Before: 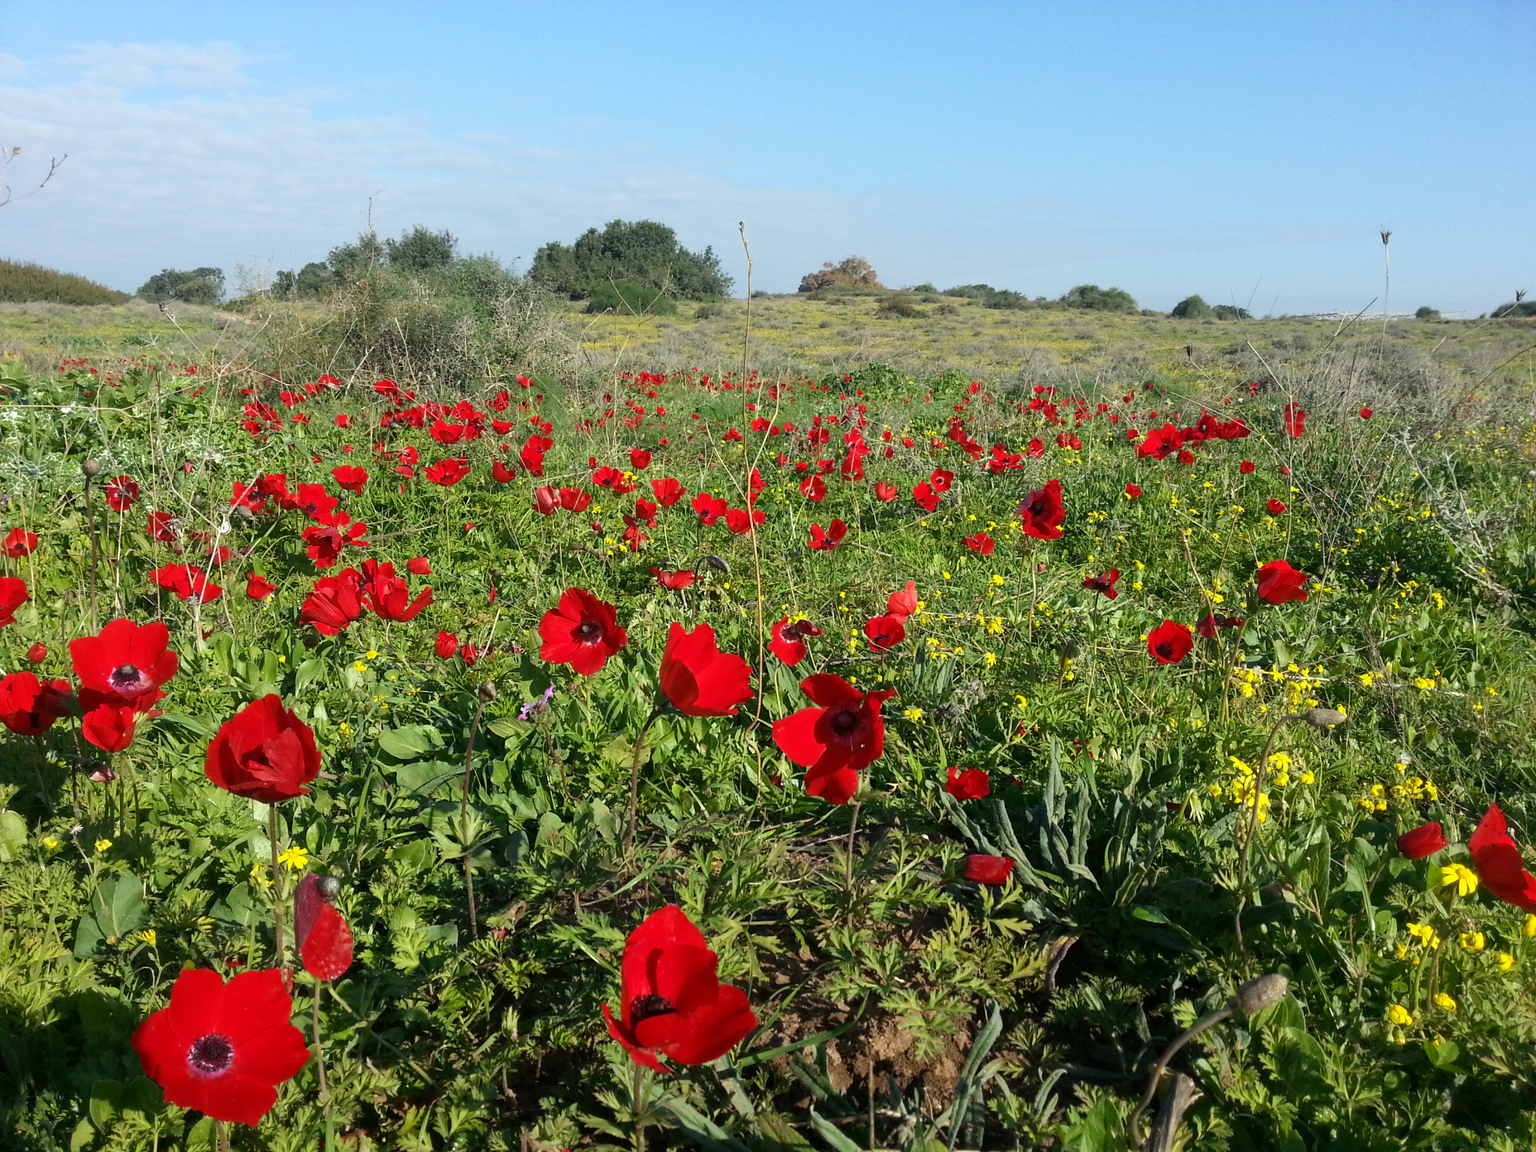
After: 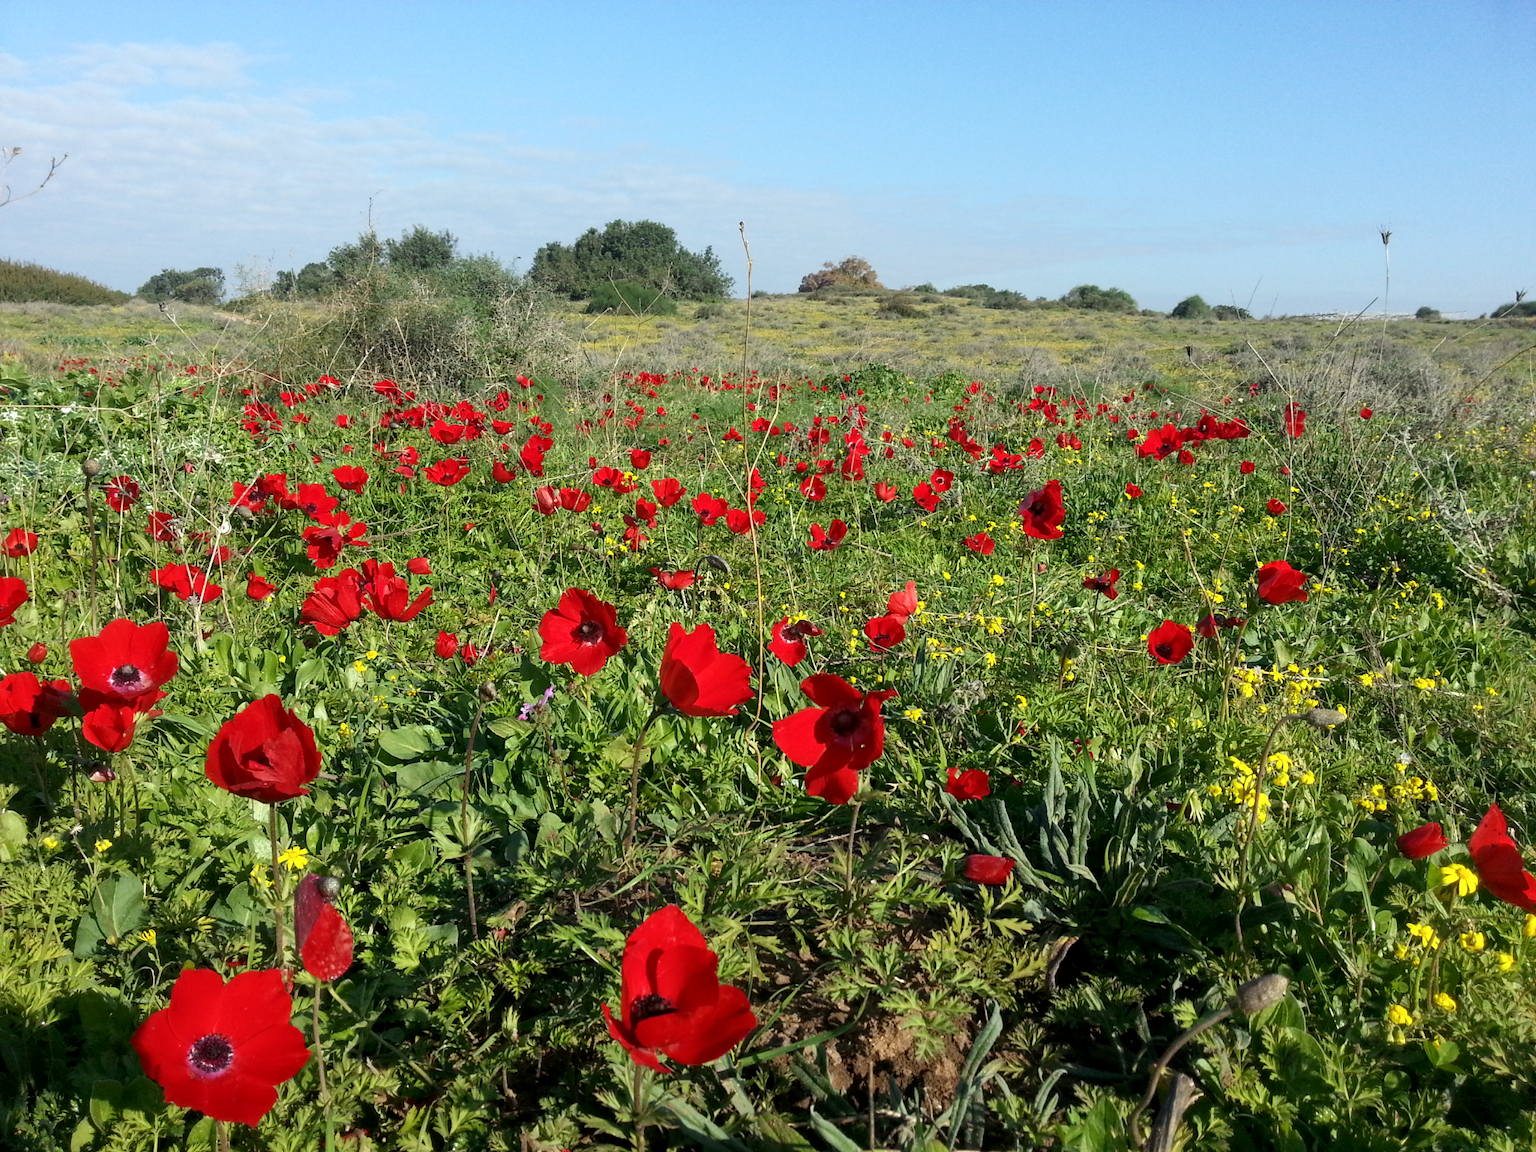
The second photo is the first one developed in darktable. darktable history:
local contrast: highlights 107%, shadows 103%, detail 120%, midtone range 0.2
